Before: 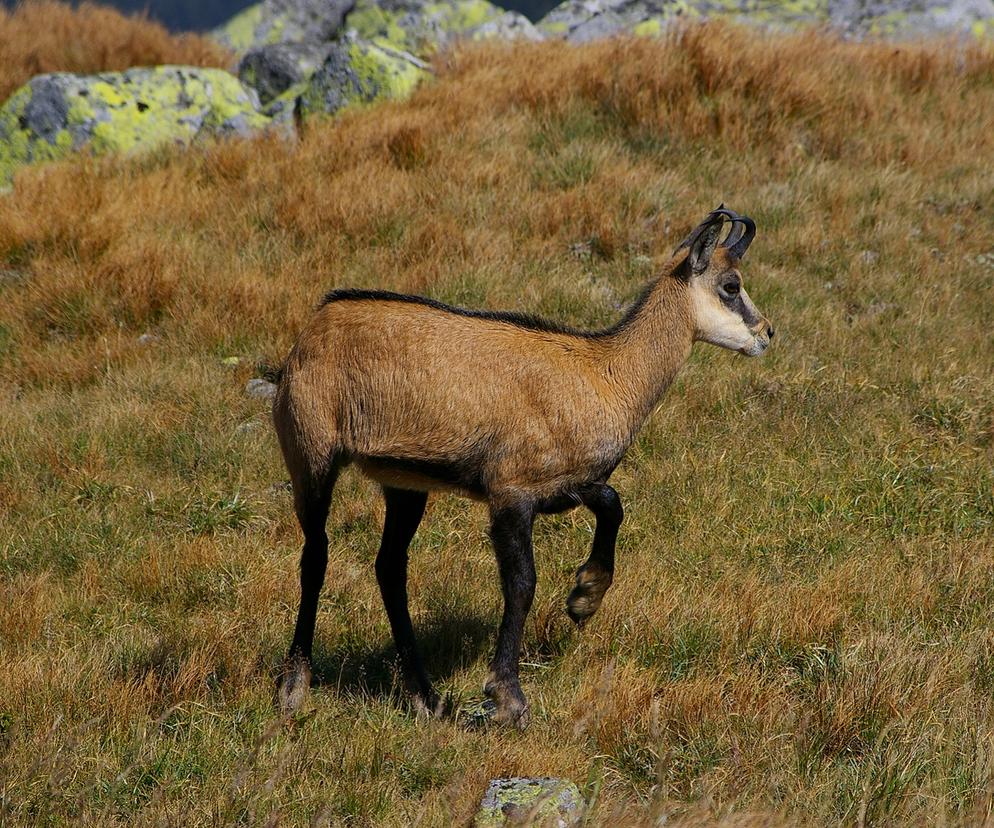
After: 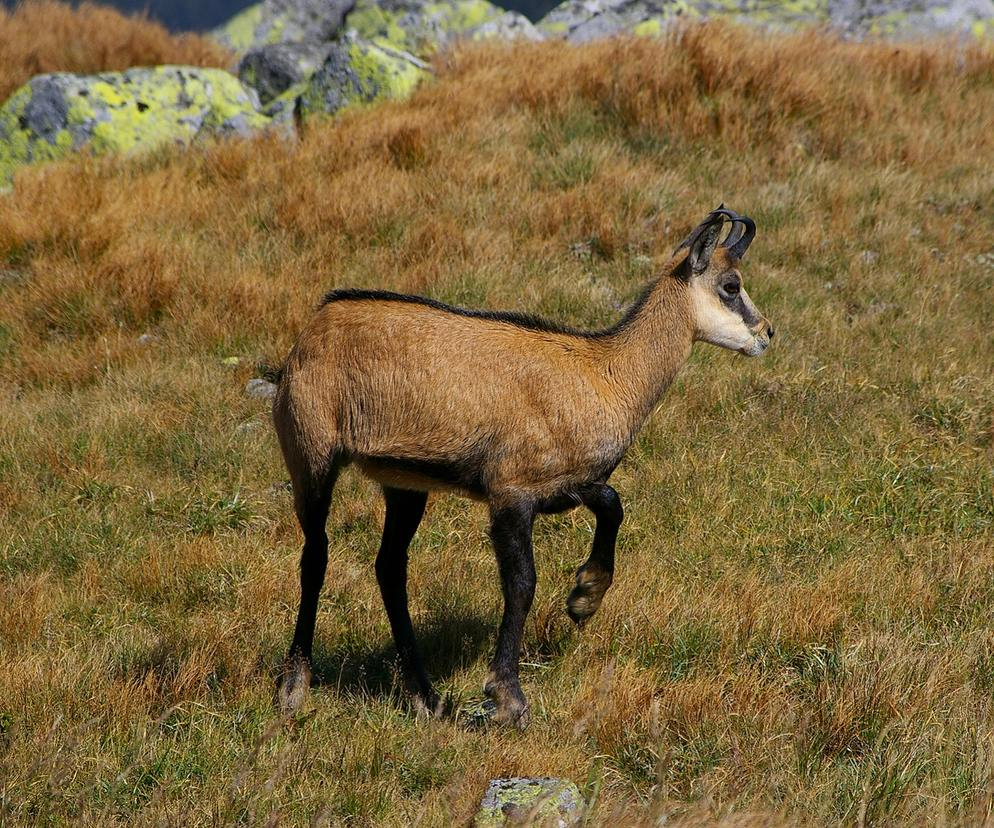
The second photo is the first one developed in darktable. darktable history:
exposure: exposure 0.161 EV, compensate highlight preservation false
